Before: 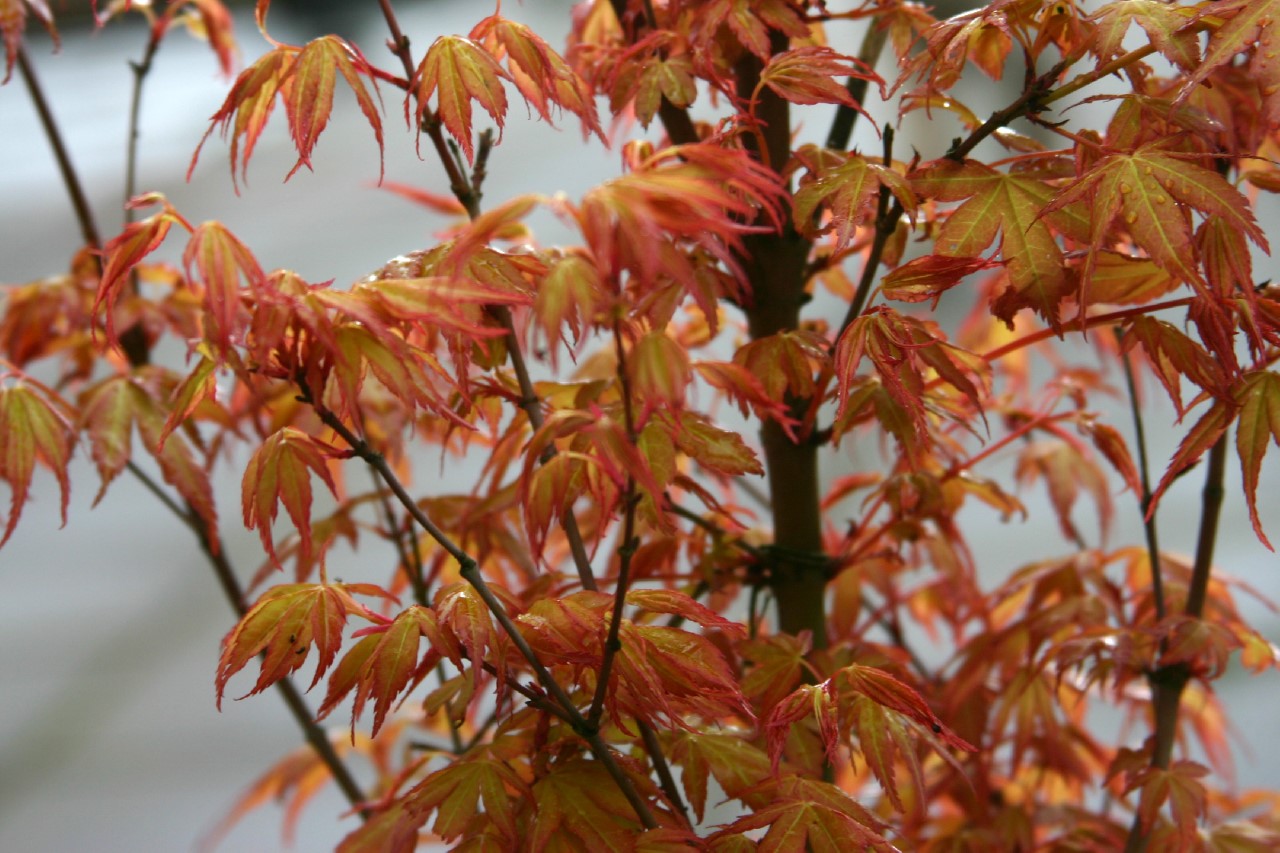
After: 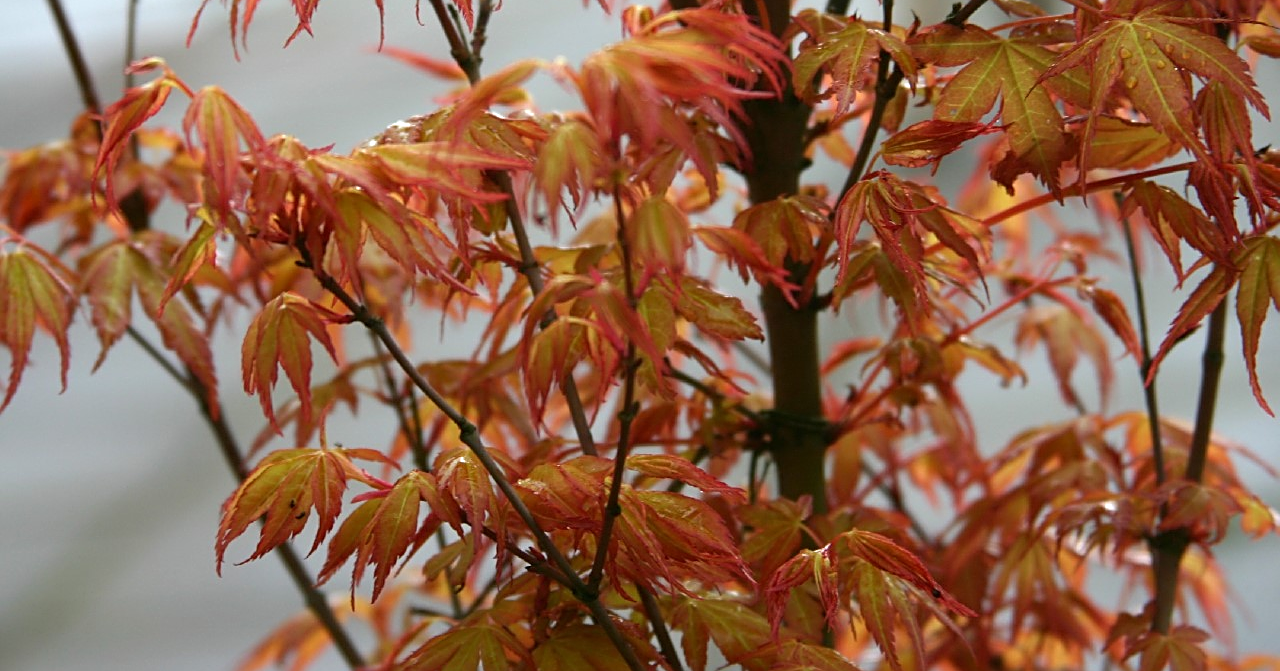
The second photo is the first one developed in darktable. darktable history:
crop and rotate: top 15.974%, bottom 5.333%
sharpen: on, module defaults
tone equalizer: on, module defaults
